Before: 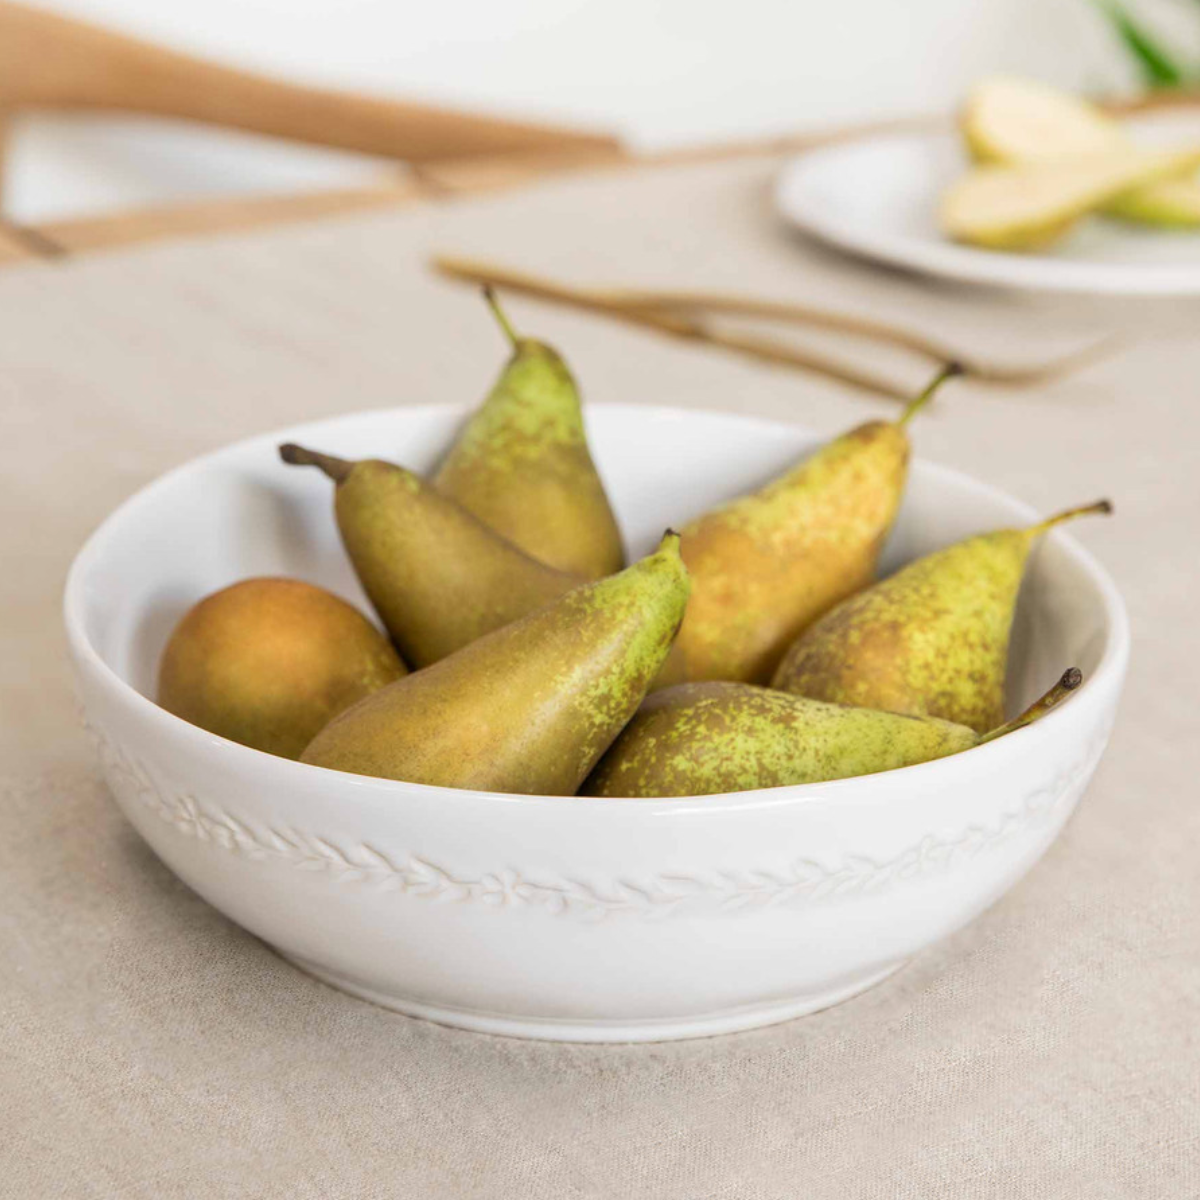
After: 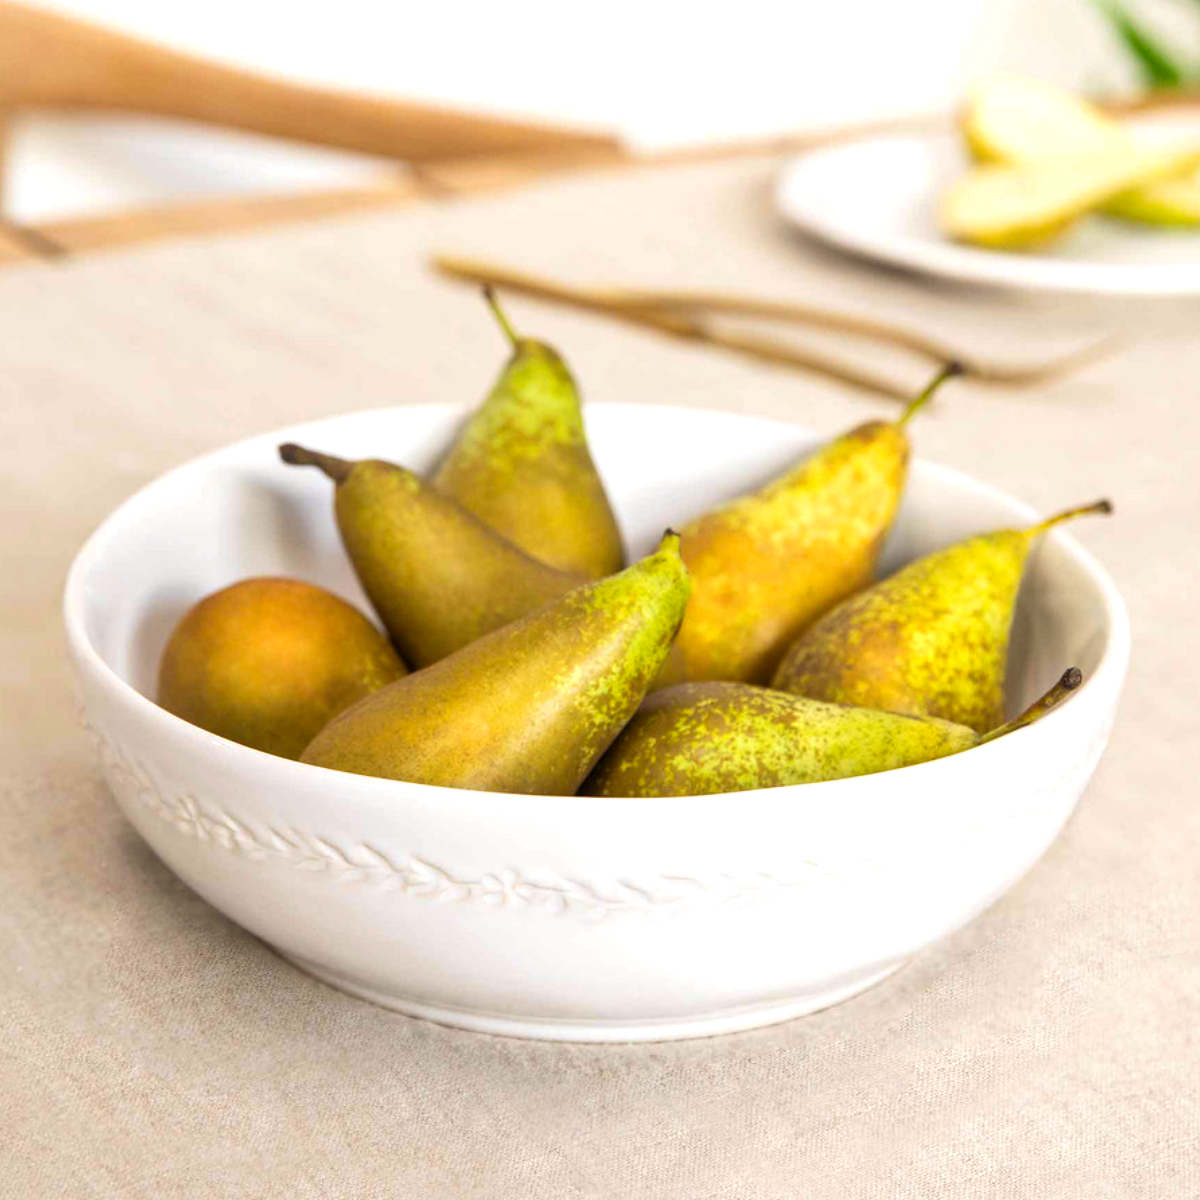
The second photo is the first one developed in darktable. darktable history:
color balance rgb: power › chroma 0.319%, power › hue 24.46°, linear chroma grading › shadows -8.52%, linear chroma grading › global chroma 9.678%, perceptual saturation grading › global saturation 0.691%, perceptual brilliance grading › highlights 11.397%, global vibrance 20%
